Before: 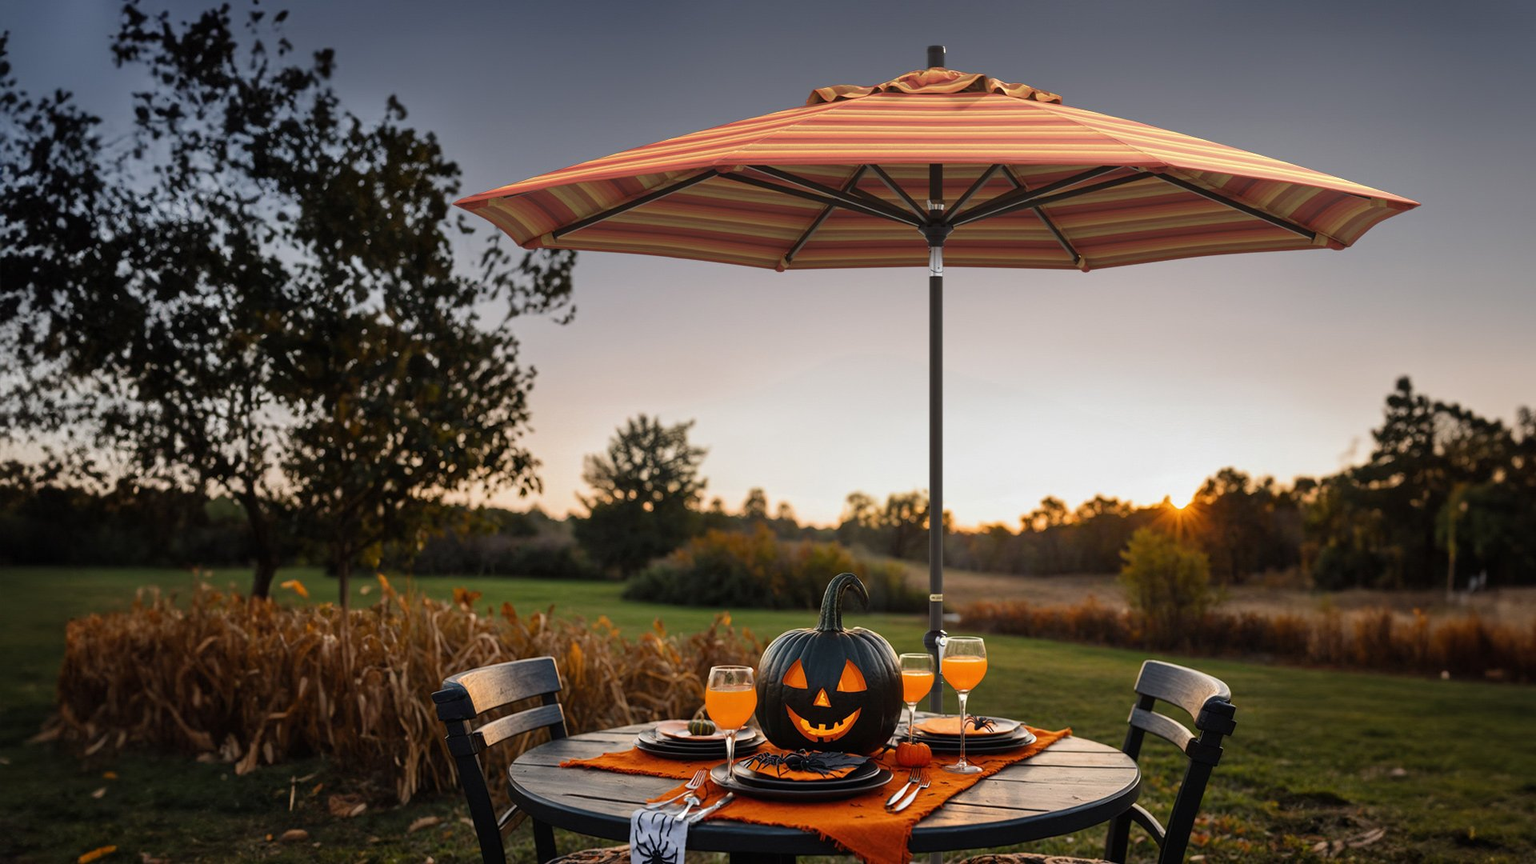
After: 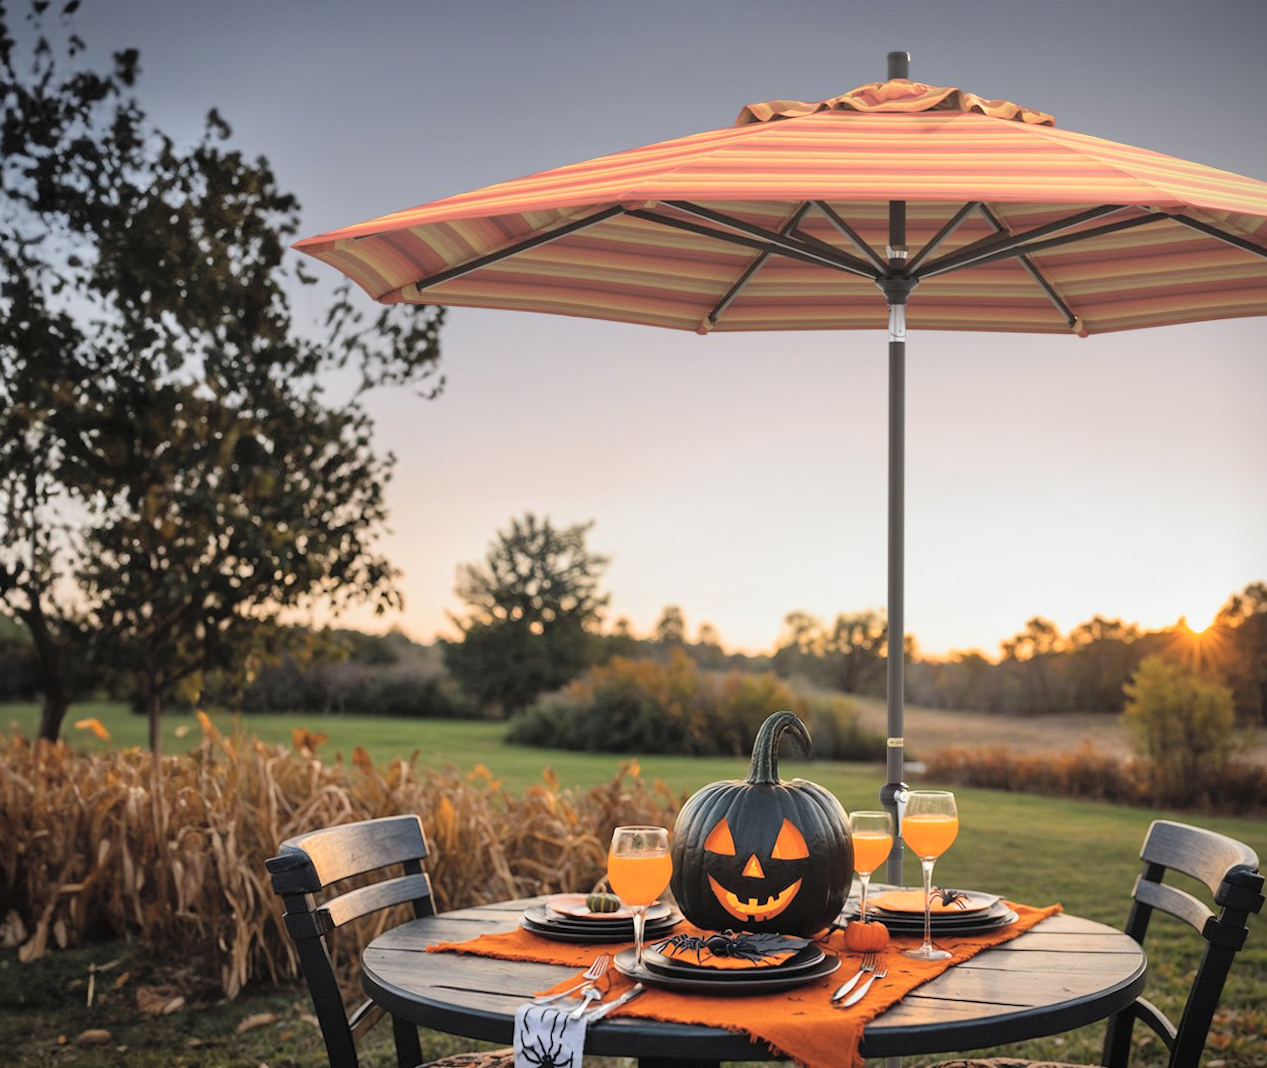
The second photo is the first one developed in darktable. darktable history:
global tonemap: drago (0.7, 100)
vignetting: fall-off start 97.23%, saturation -0.024, center (-0.033, -0.042), width/height ratio 1.179, unbound false
rotate and perspective: rotation 0.174°, lens shift (vertical) 0.013, lens shift (horizontal) 0.019, shear 0.001, automatic cropping original format, crop left 0.007, crop right 0.991, crop top 0.016, crop bottom 0.997
crop and rotate: left 14.436%, right 18.898%
